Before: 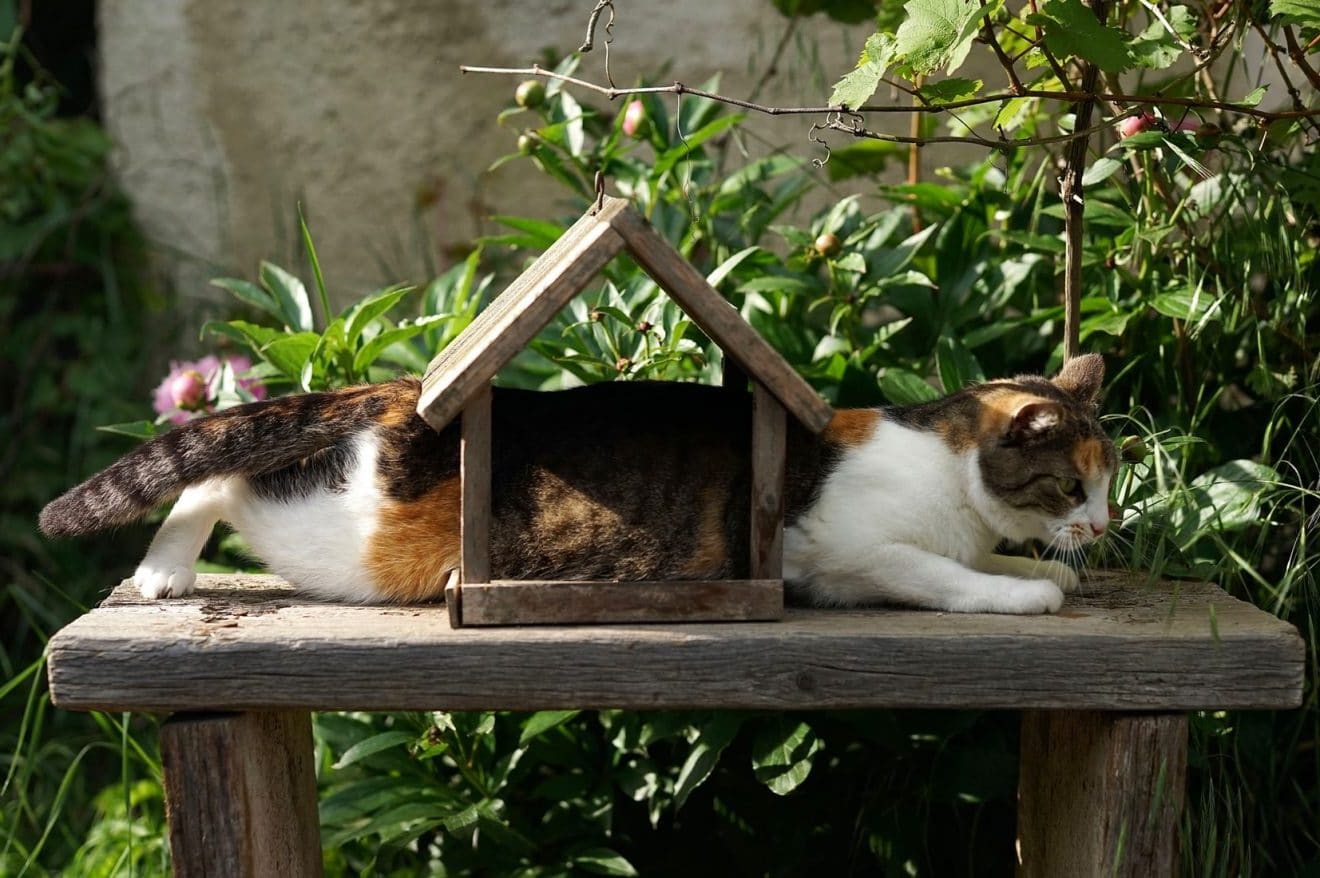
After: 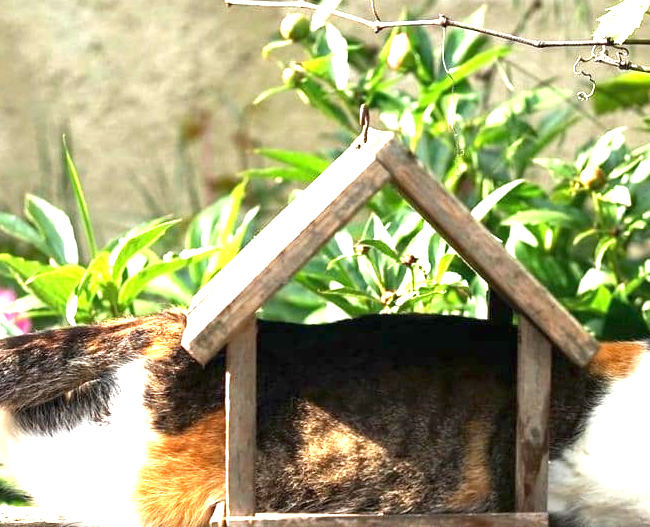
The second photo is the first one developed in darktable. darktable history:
exposure: black level correction 0, exposure 1.975 EV, compensate exposure bias true, compensate highlight preservation false
crop: left 17.835%, top 7.675%, right 32.881%, bottom 32.213%
